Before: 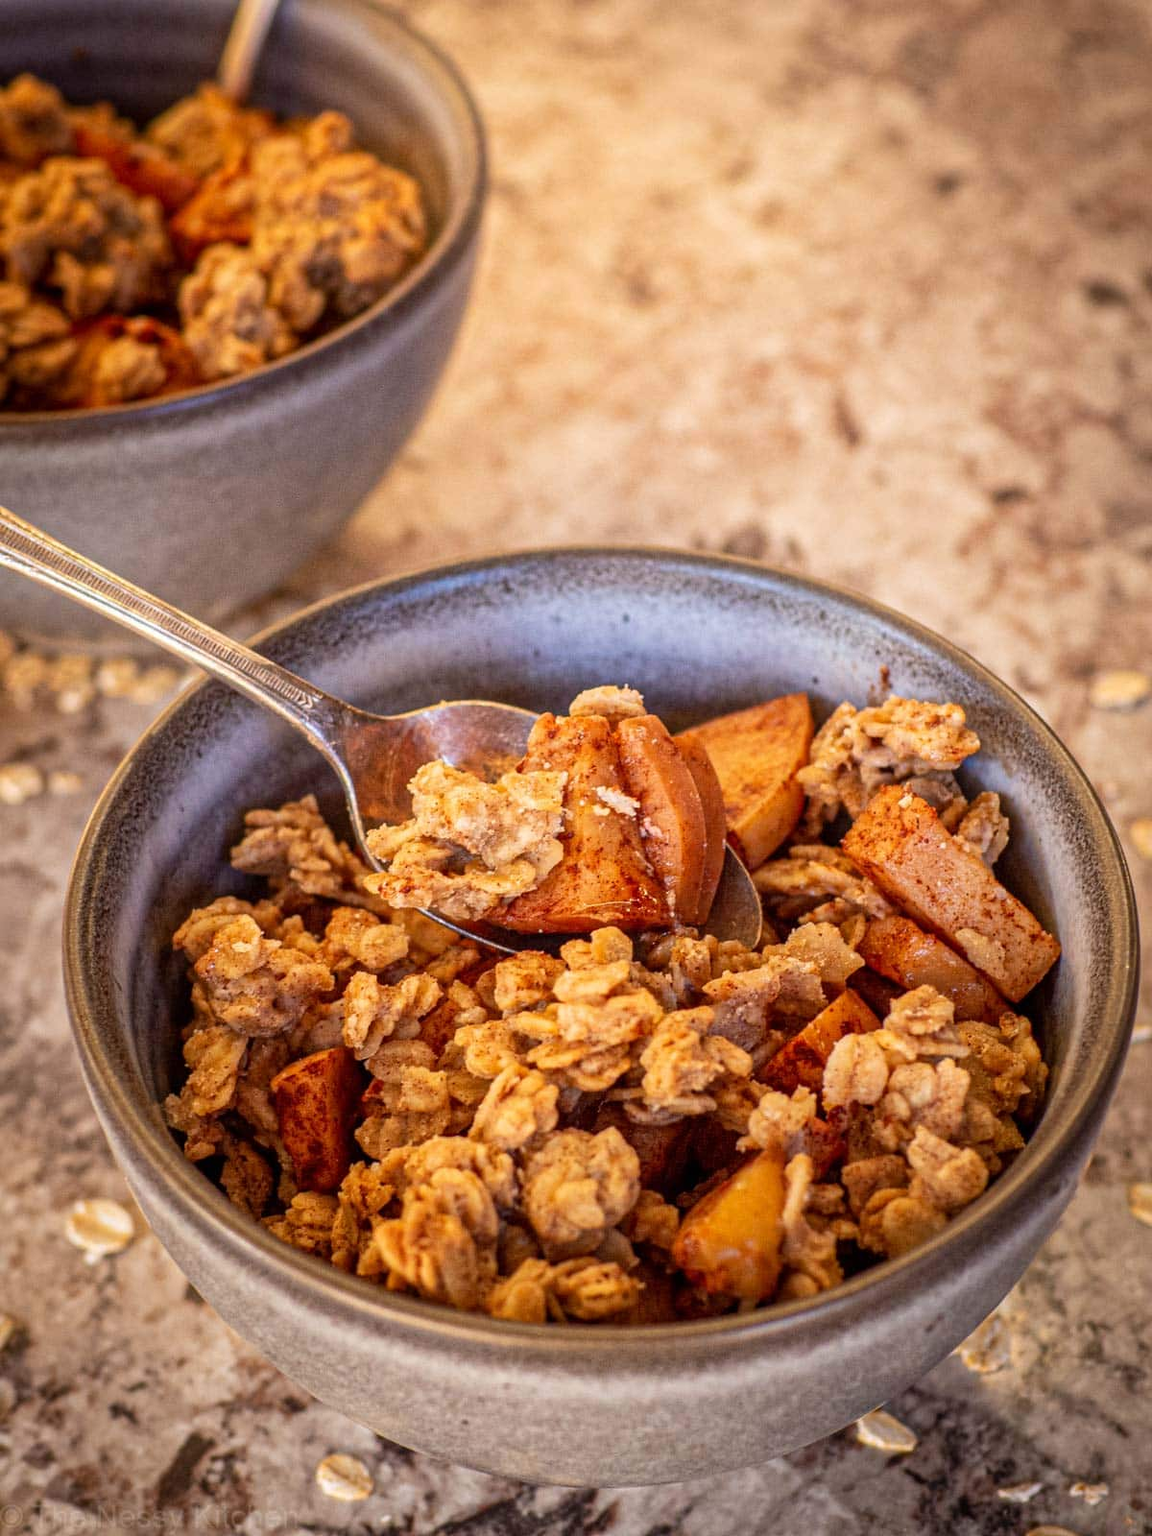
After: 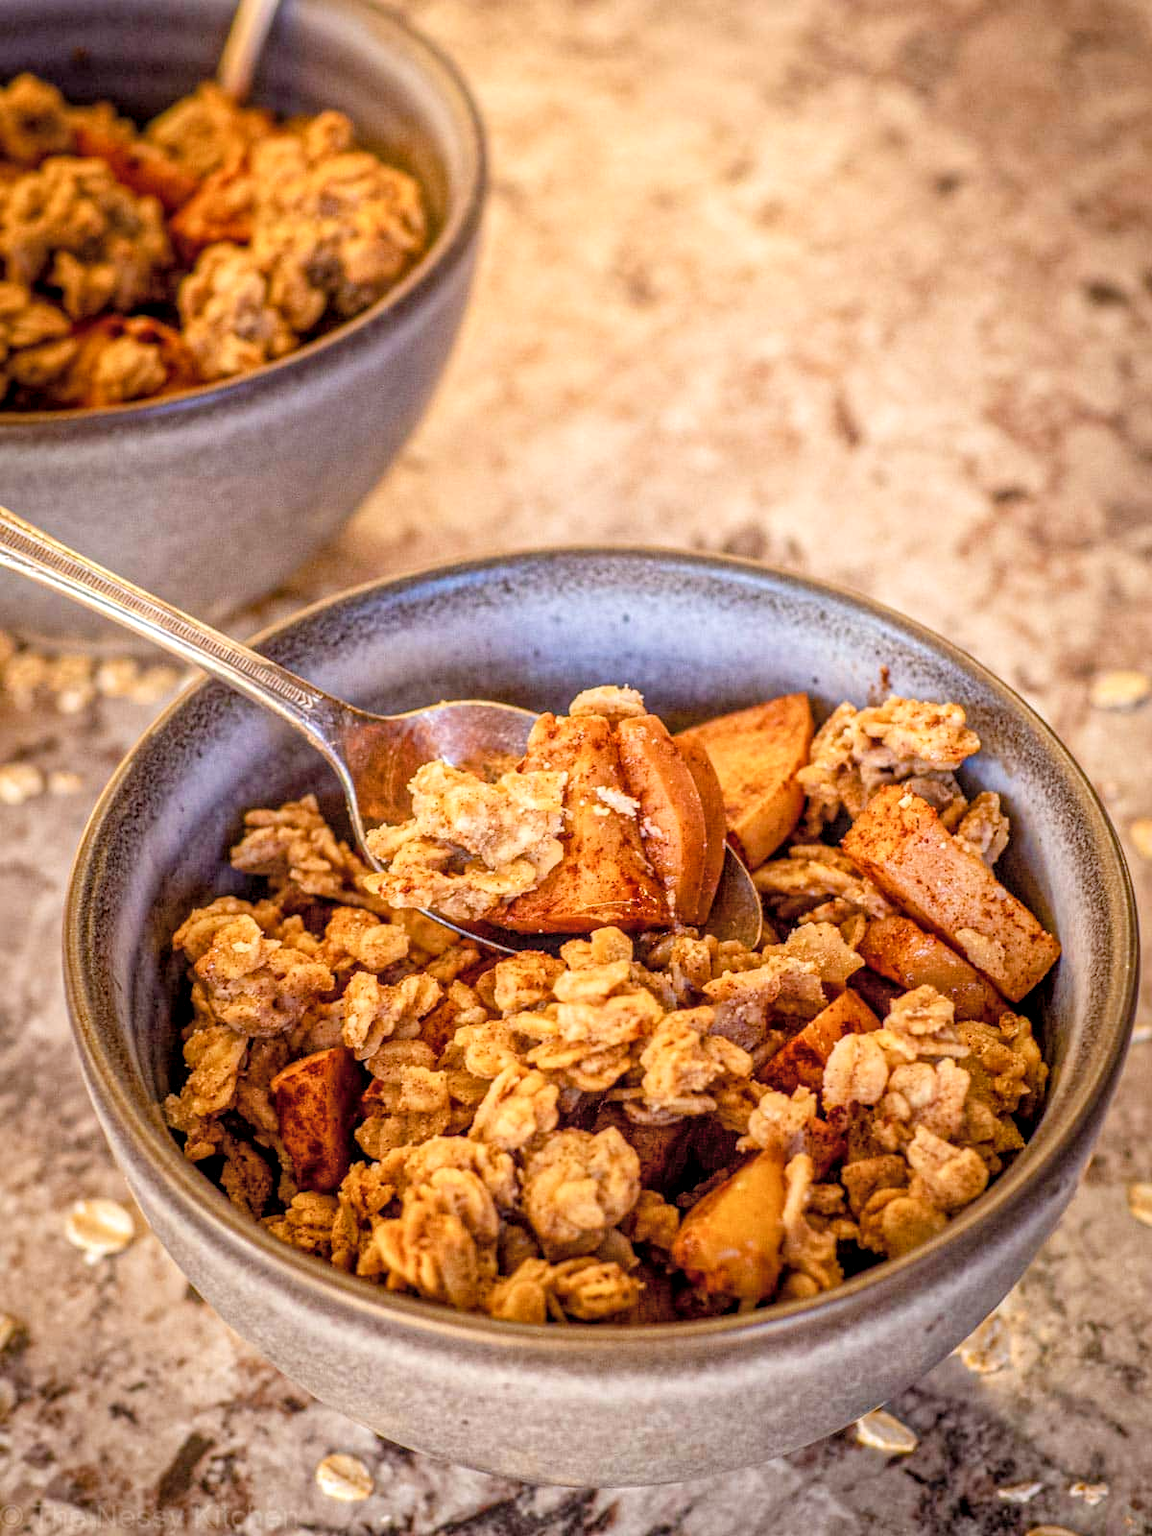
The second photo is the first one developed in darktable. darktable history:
local contrast: detail 130%
contrast brightness saturation: brightness 0.15
color balance rgb: perceptual saturation grading › global saturation 20%, perceptual saturation grading › highlights -25%, perceptual saturation grading › shadows 25%
